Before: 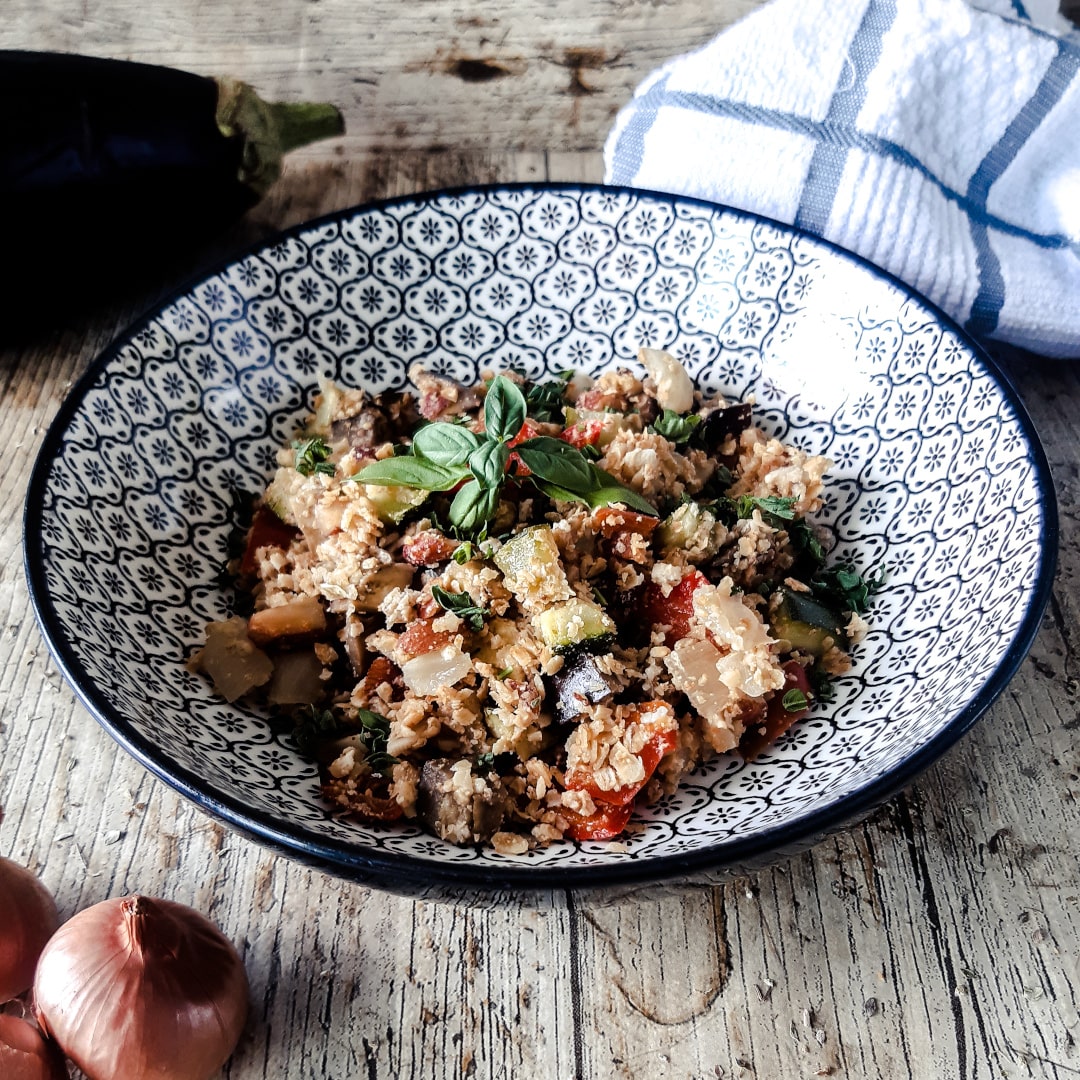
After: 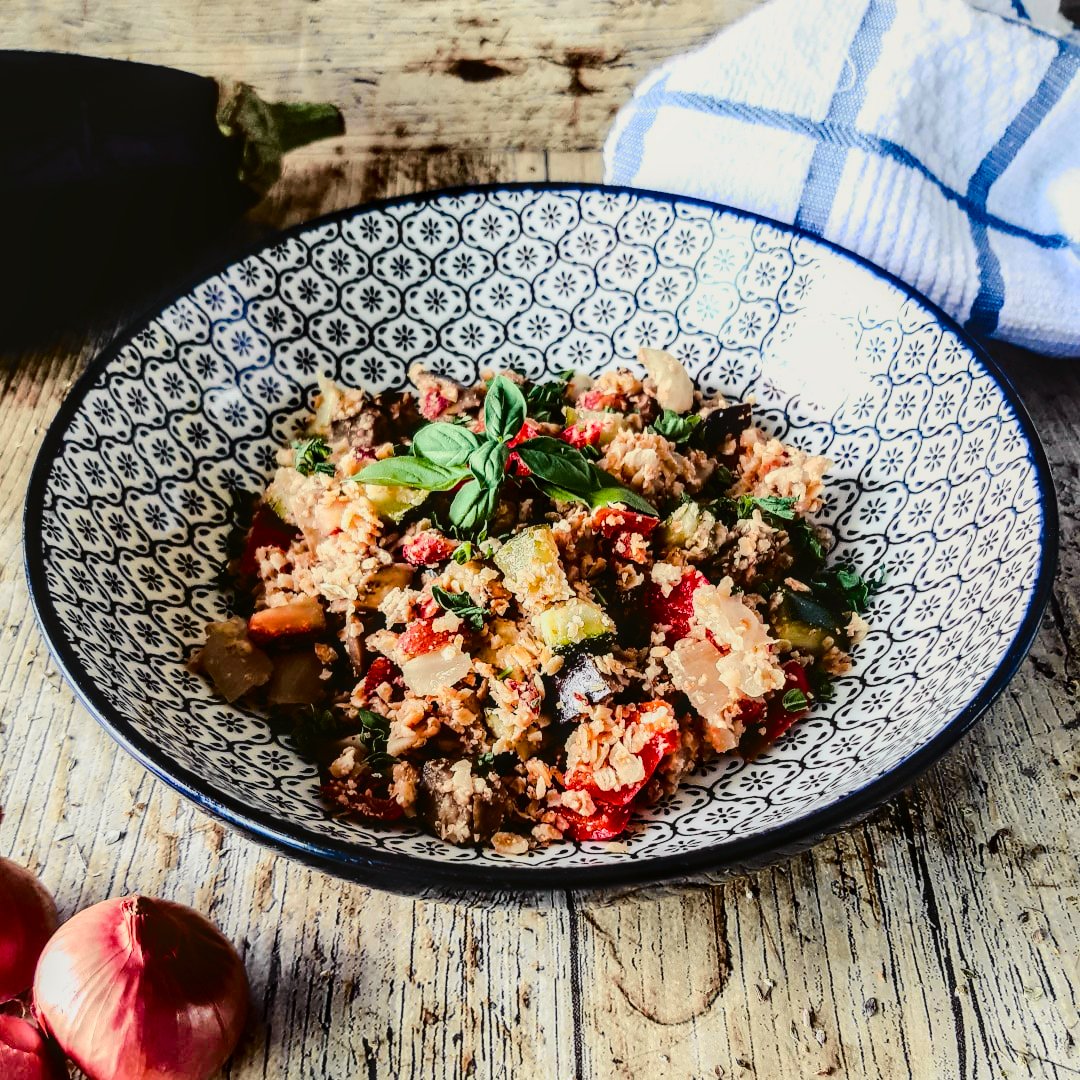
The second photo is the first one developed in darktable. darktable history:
color balance rgb: perceptual saturation grading › global saturation 20%, global vibrance 20%
tone curve: curves: ch0 [(0, 0.006) (0.184, 0.117) (0.405, 0.46) (0.456, 0.528) (0.634, 0.728) (0.877, 0.89) (0.984, 0.935)]; ch1 [(0, 0) (0.443, 0.43) (0.492, 0.489) (0.566, 0.579) (0.595, 0.625) (0.608, 0.667) (0.65, 0.729) (1, 1)]; ch2 [(0, 0) (0.33, 0.301) (0.421, 0.443) (0.447, 0.489) (0.495, 0.505) (0.537, 0.583) (0.586, 0.591) (0.663, 0.686) (1, 1)], color space Lab, independent channels, preserve colors none
local contrast: on, module defaults
